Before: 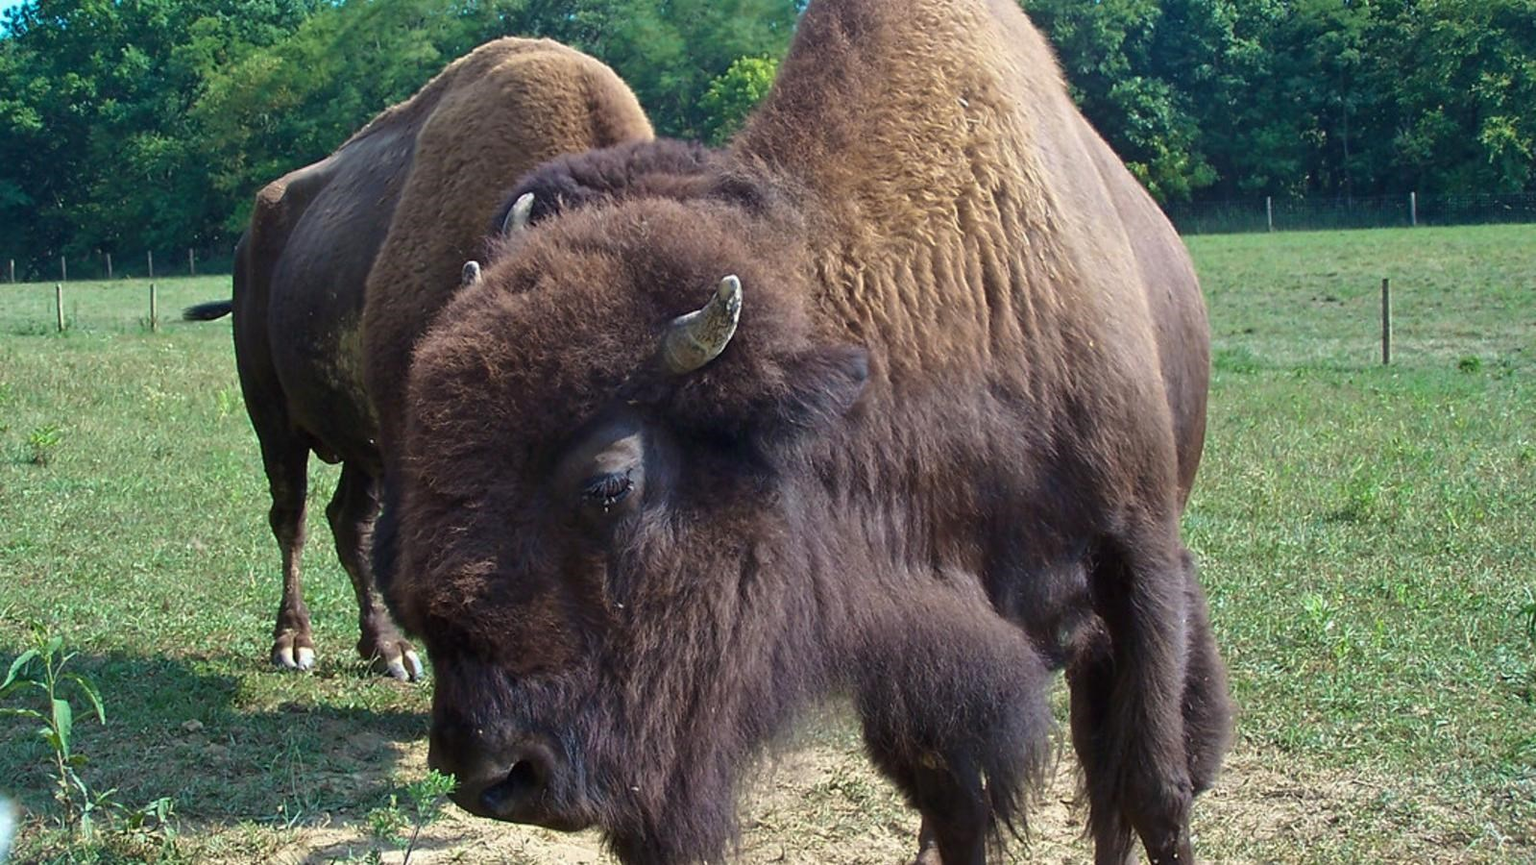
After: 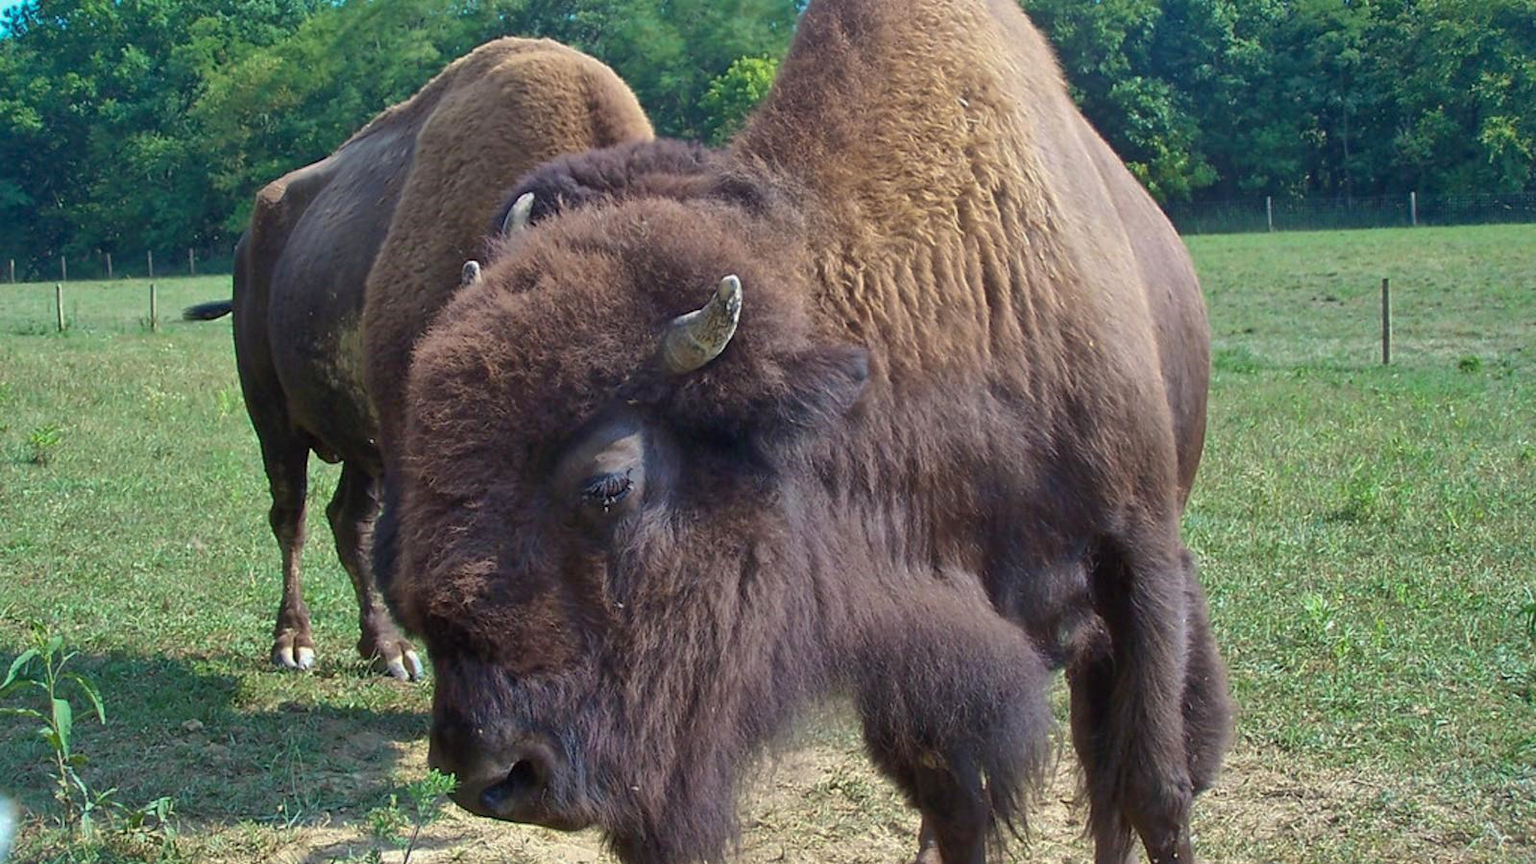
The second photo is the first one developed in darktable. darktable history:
shadows and highlights: on, module defaults
tone equalizer: edges refinement/feathering 500, mask exposure compensation -1.57 EV, preserve details no
